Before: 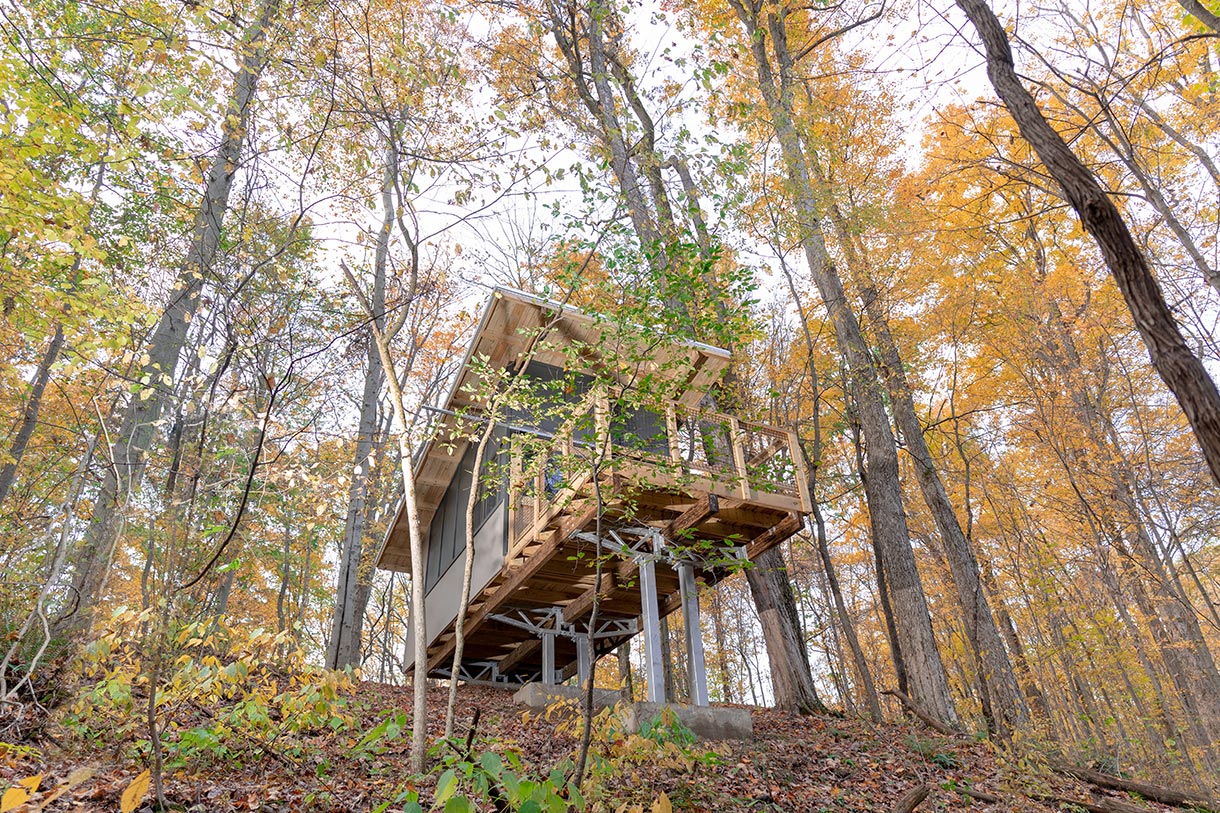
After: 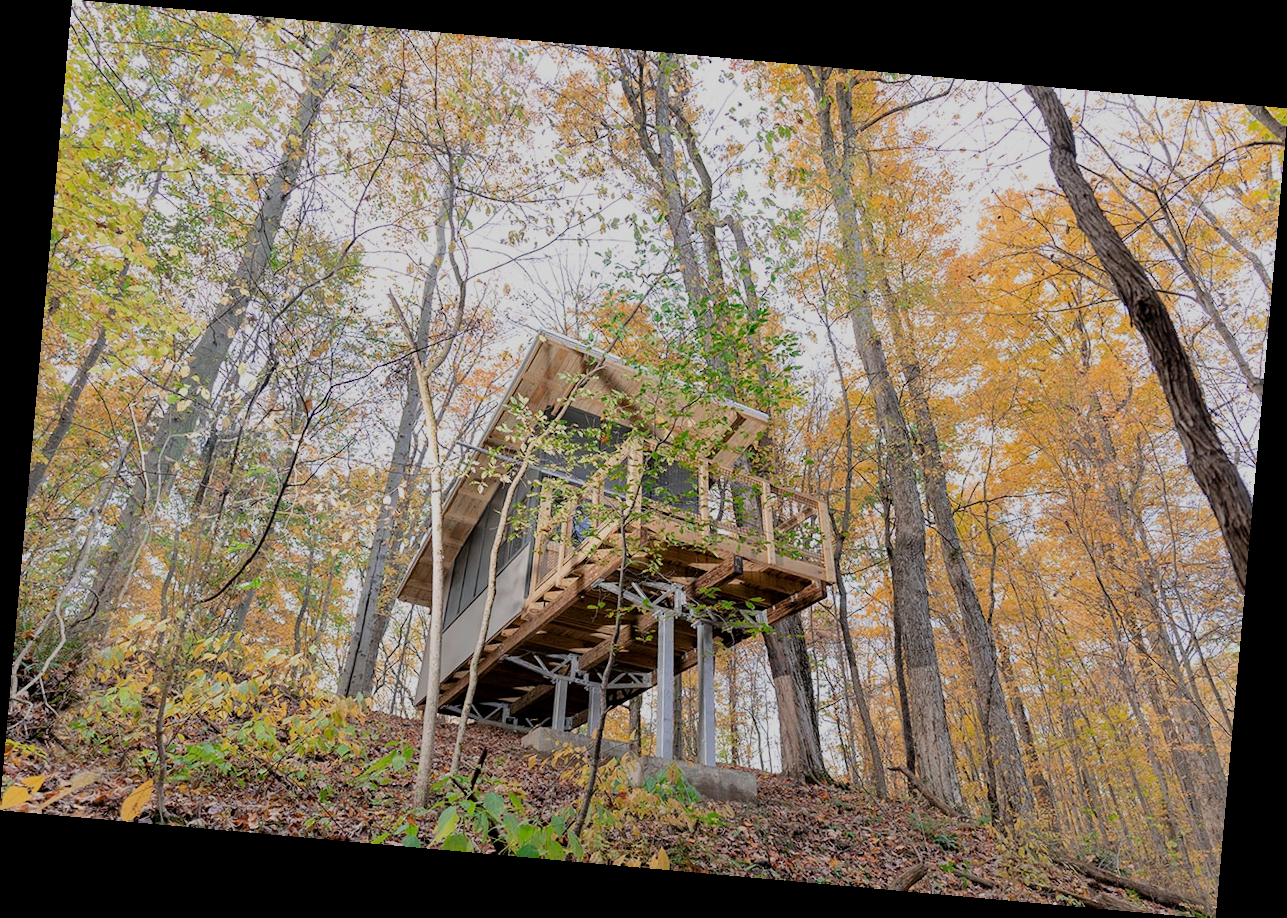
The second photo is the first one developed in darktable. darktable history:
filmic rgb: black relative exposure -7.65 EV, white relative exposure 4.56 EV, hardness 3.61
rotate and perspective: rotation 5.12°, automatic cropping off
